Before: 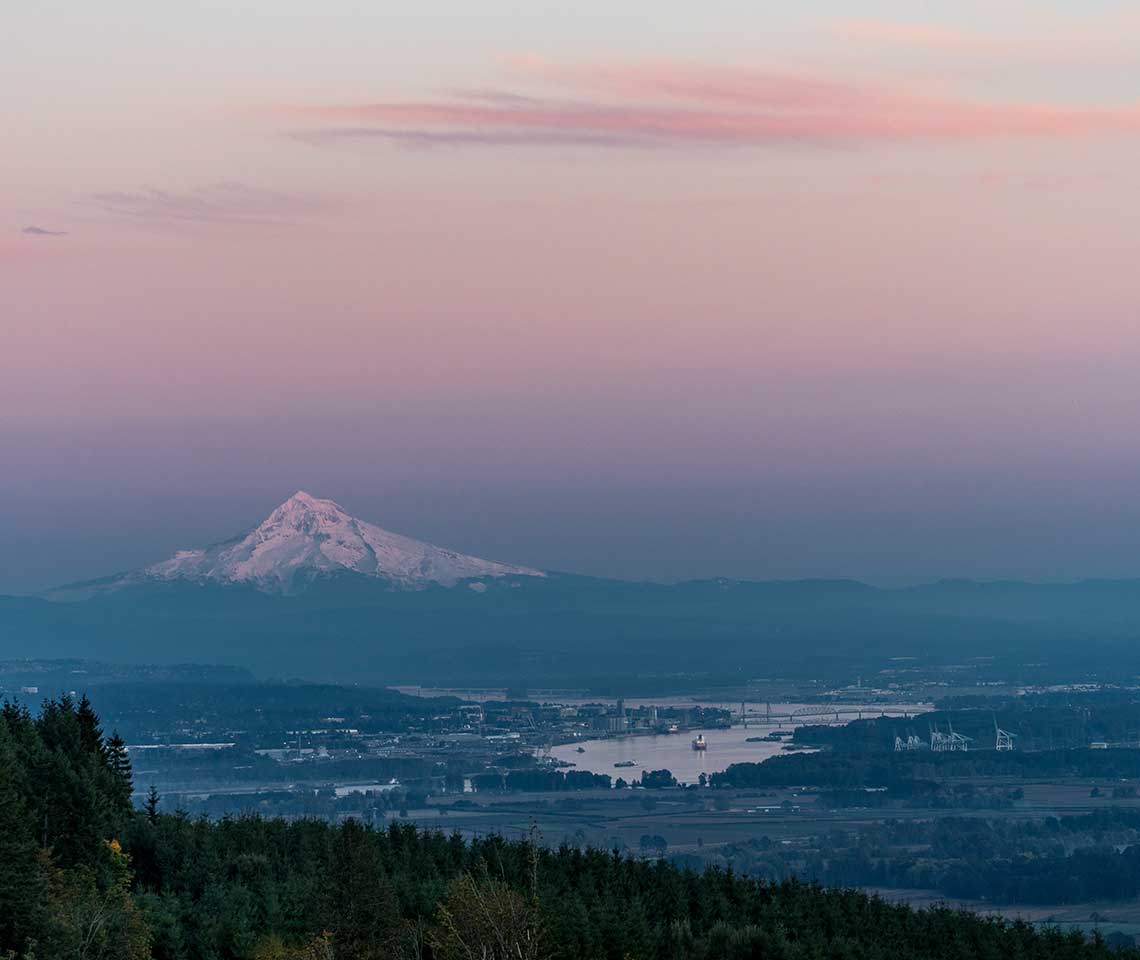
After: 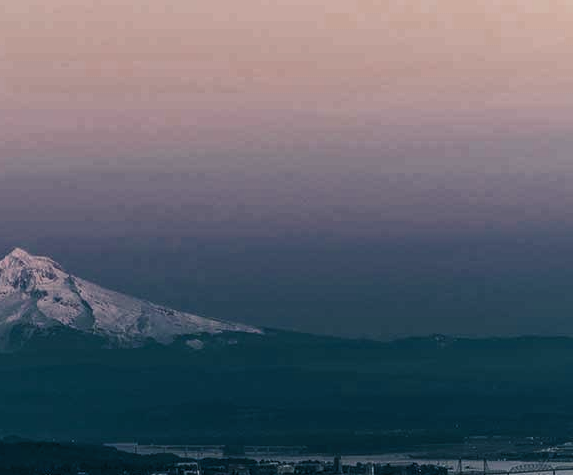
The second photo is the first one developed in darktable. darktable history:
local contrast: detail 109%
crop: left 24.88%, top 25.328%, right 24.84%, bottom 25.092%
color zones: curves: ch0 [(0, 0.5) (0.125, 0.4) (0.25, 0.5) (0.375, 0.4) (0.5, 0.4) (0.625, 0.35) (0.75, 0.35) (0.875, 0.5)]; ch1 [(0, 0.35) (0.125, 0.45) (0.25, 0.35) (0.375, 0.35) (0.5, 0.35) (0.625, 0.35) (0.75, 0.45) (0.875, 0.35)]; ch2 [(0, 0.6) (0.125, 0.5) (0.25, 0.5) (0.375, 0.6) (0.5, 0.6) (0.625, 0.5) (0.75, 0.5) (0.875, 0.5)]
haze removal: adaptive false
color balance rgb: highlights gain › chroma 2.98%, highlights gain › hue 78.66°, global offset › luminance -0.329%, global offset › chroma 0.11%, global offset › hue 164.08°, perceptual saturation grading › global saturation 0.787%, perceptual saturation grading › highlights -18.01%, perceptual saturation grading › mid-tones 33.675%, perceptual saturation grading › shadows 50.262%, perceptual brilliance grading › global brilliance 12.525%
levels: white 90.66%, levels [0.101, 0.578, 0.953]
